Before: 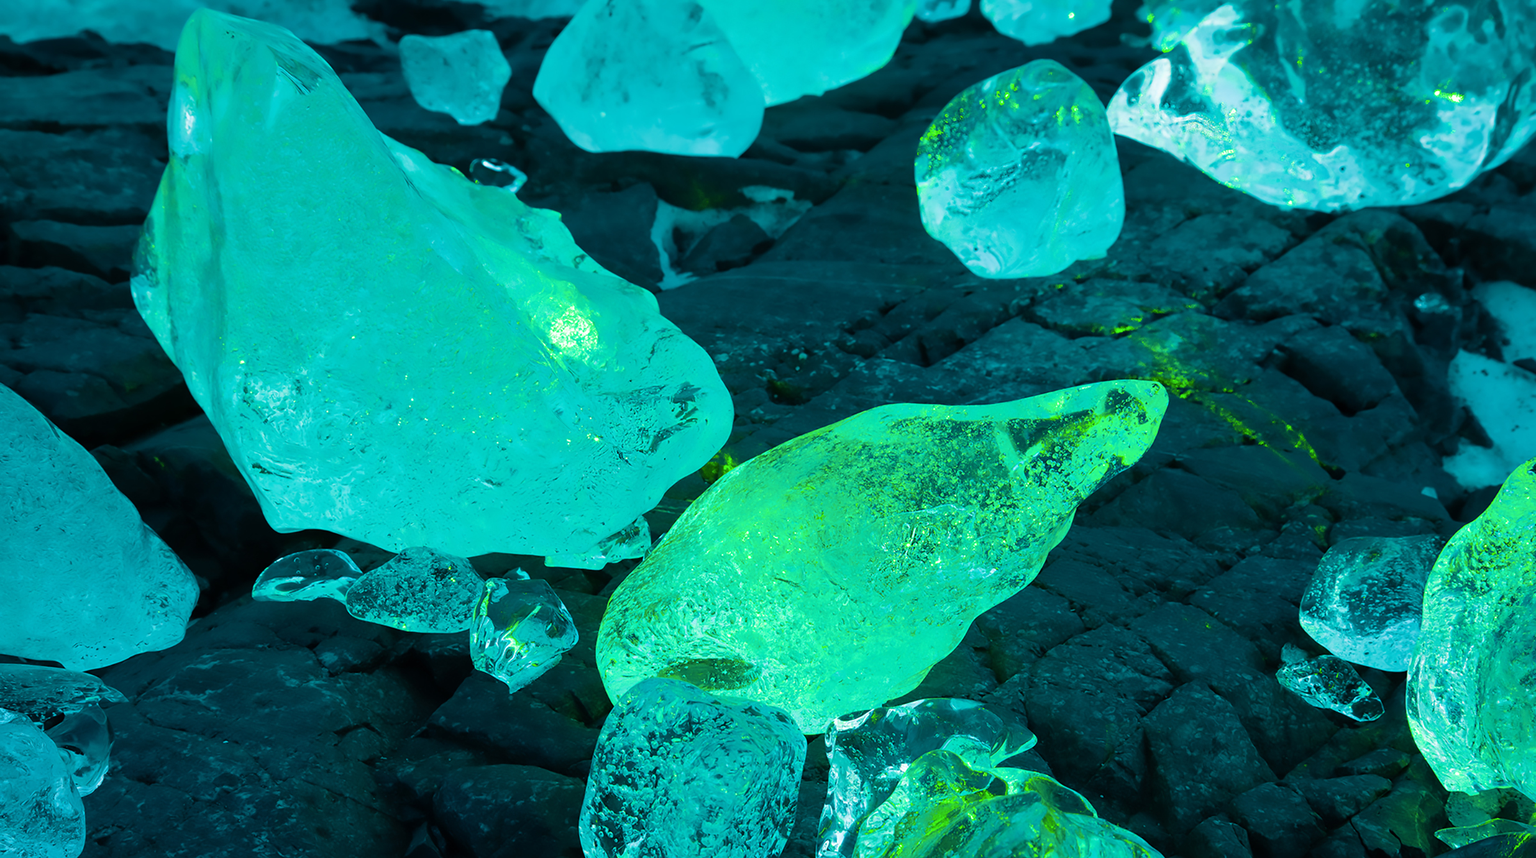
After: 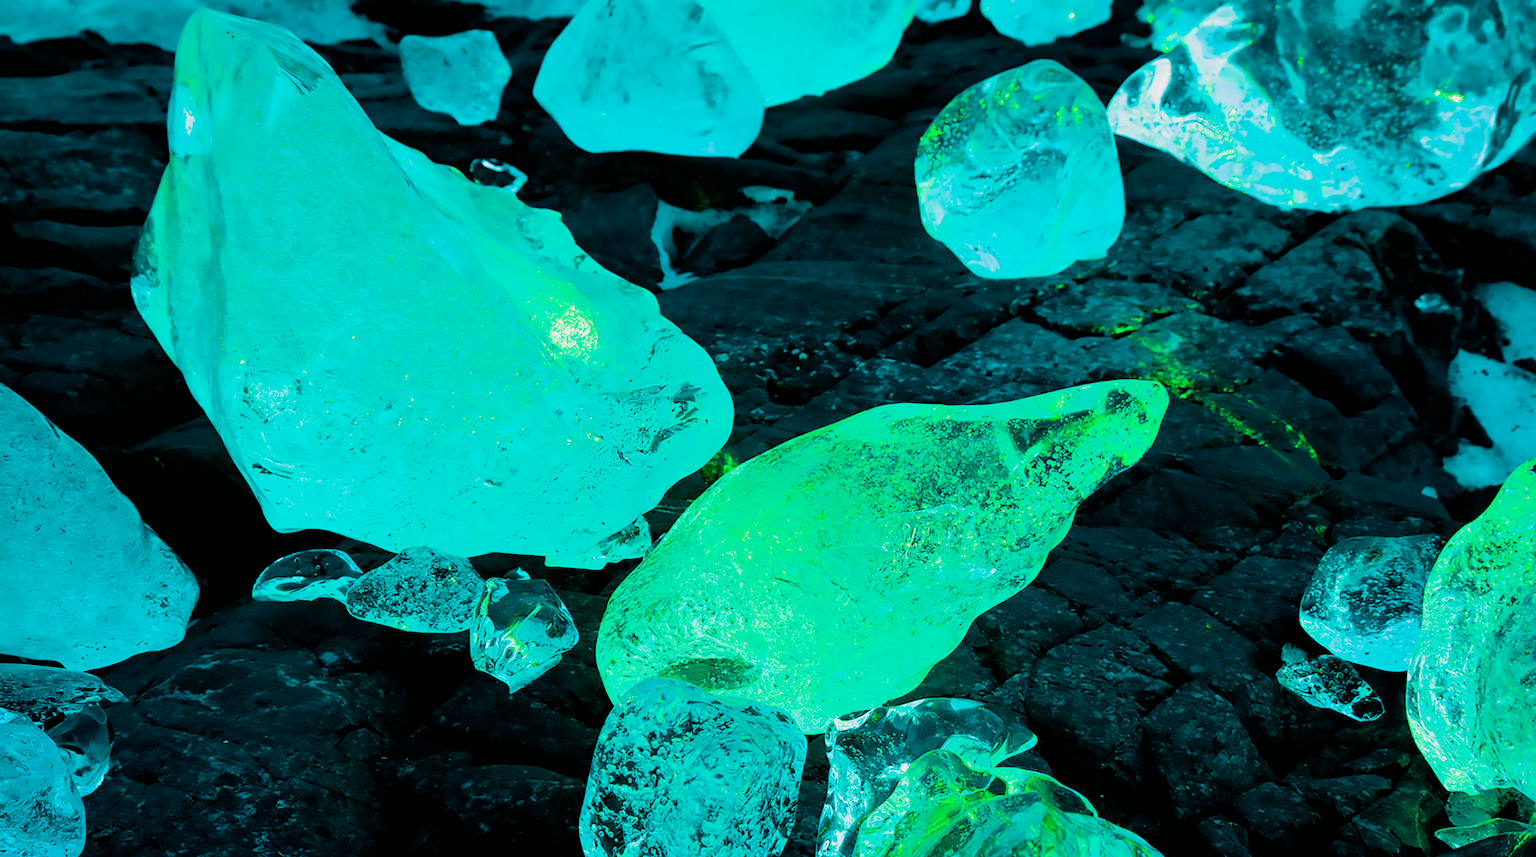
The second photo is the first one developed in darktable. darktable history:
haze removal: compatibility mode true, adaptive false
exposure: exposure 0.2 EV, compensate highlight preservation false
filmic rgb: black relative exposure -5 EV, hardness 2.88, contrast 1.3, highlights saturation mix -30%
